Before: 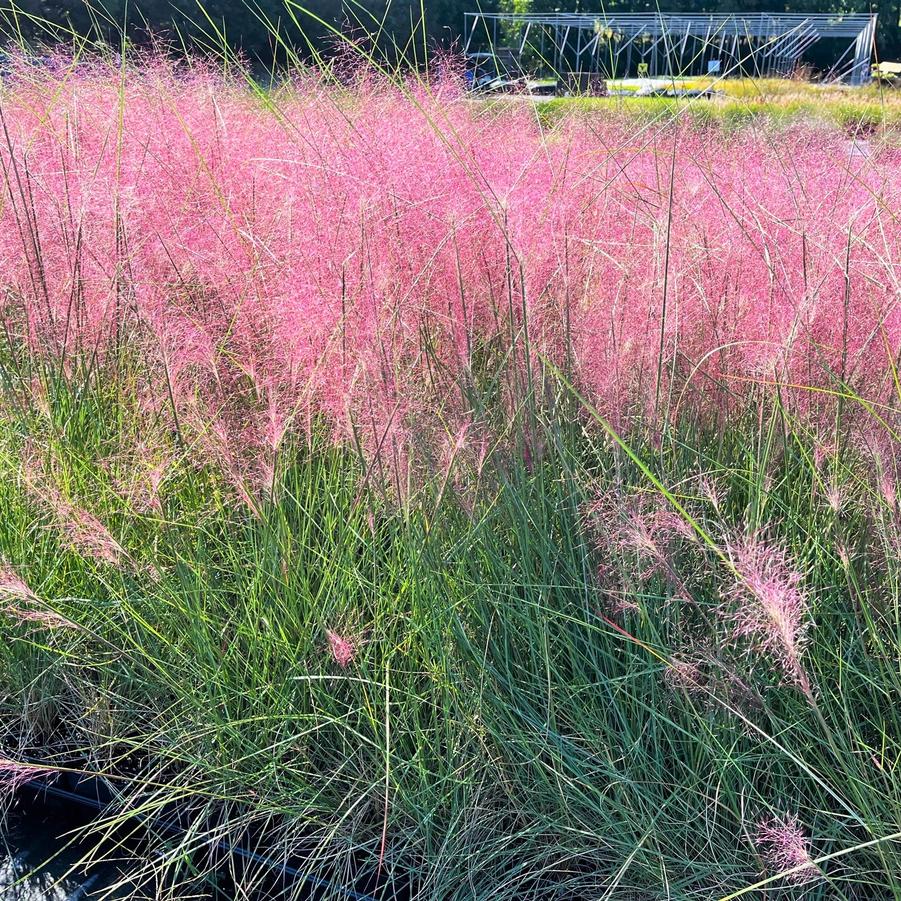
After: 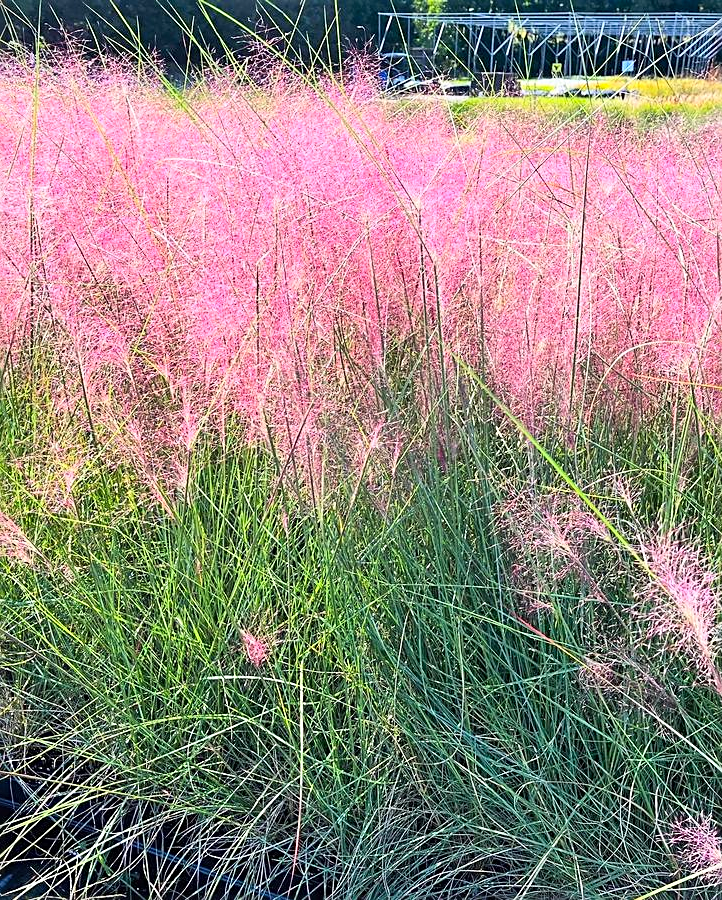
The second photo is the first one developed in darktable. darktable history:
contrast brightness saturation: contrast 0.2, brightness 0.157, saturation 0.221
crop and rotate: left 9.611%, right 10.159%
sharpen: on, module defaults
